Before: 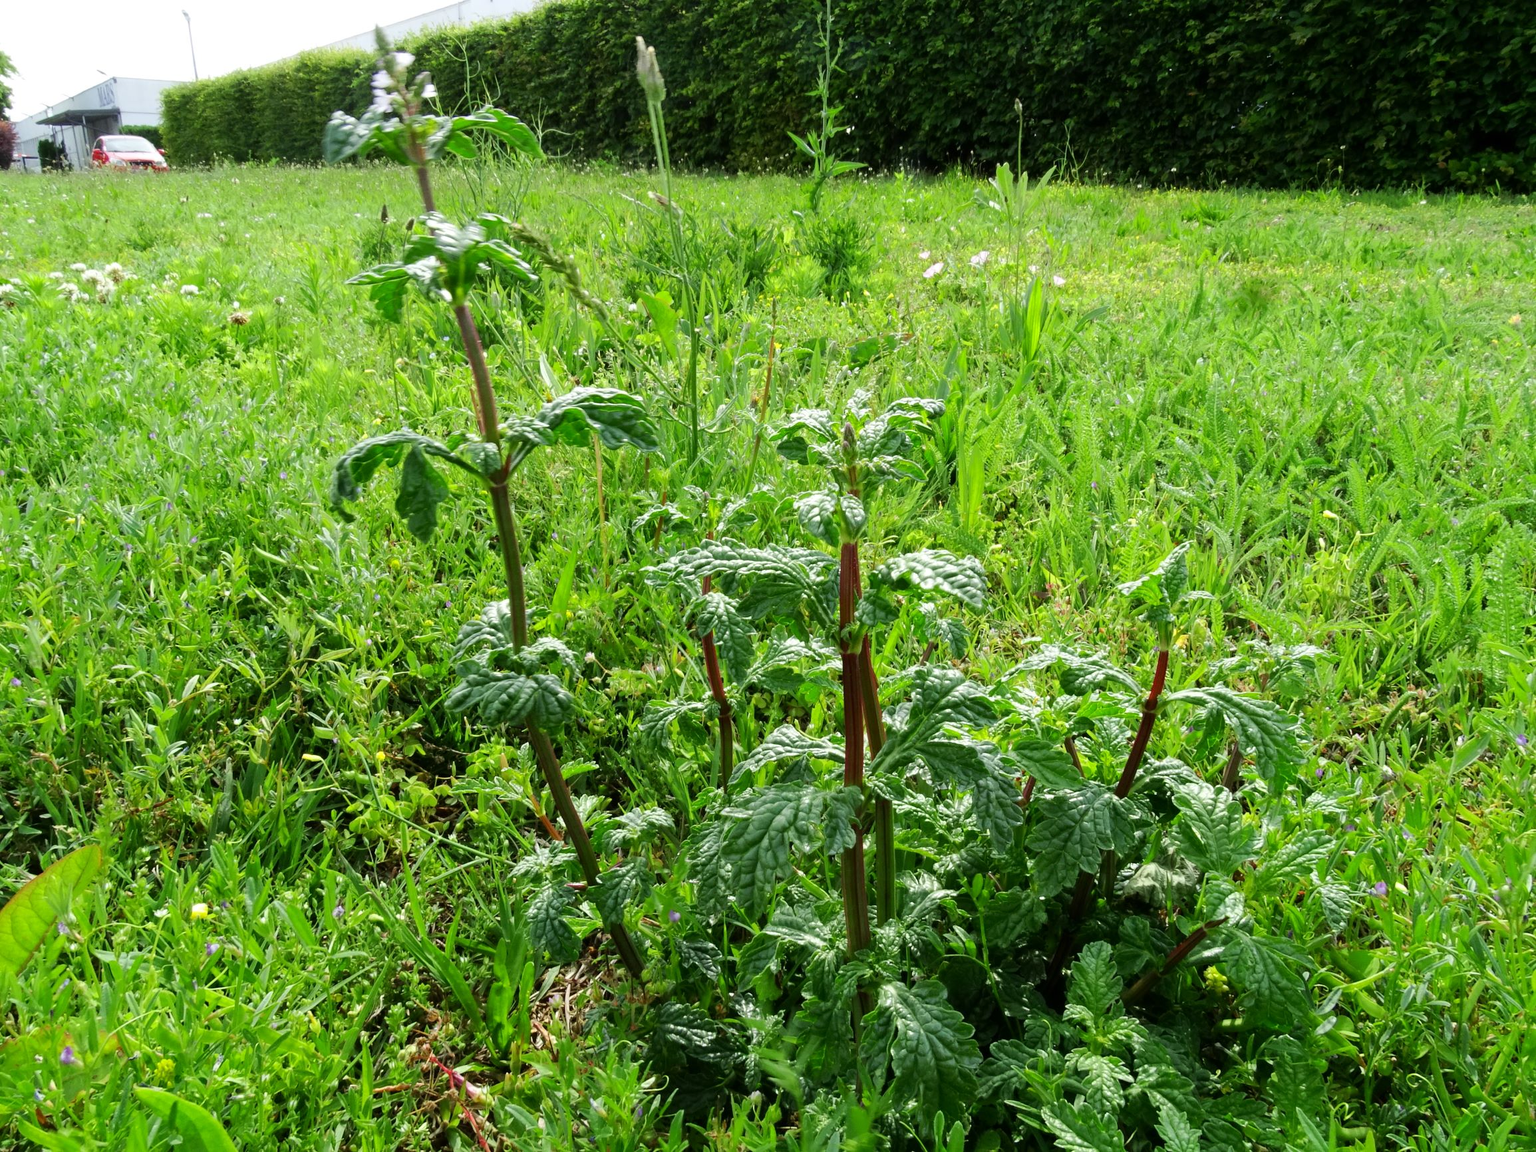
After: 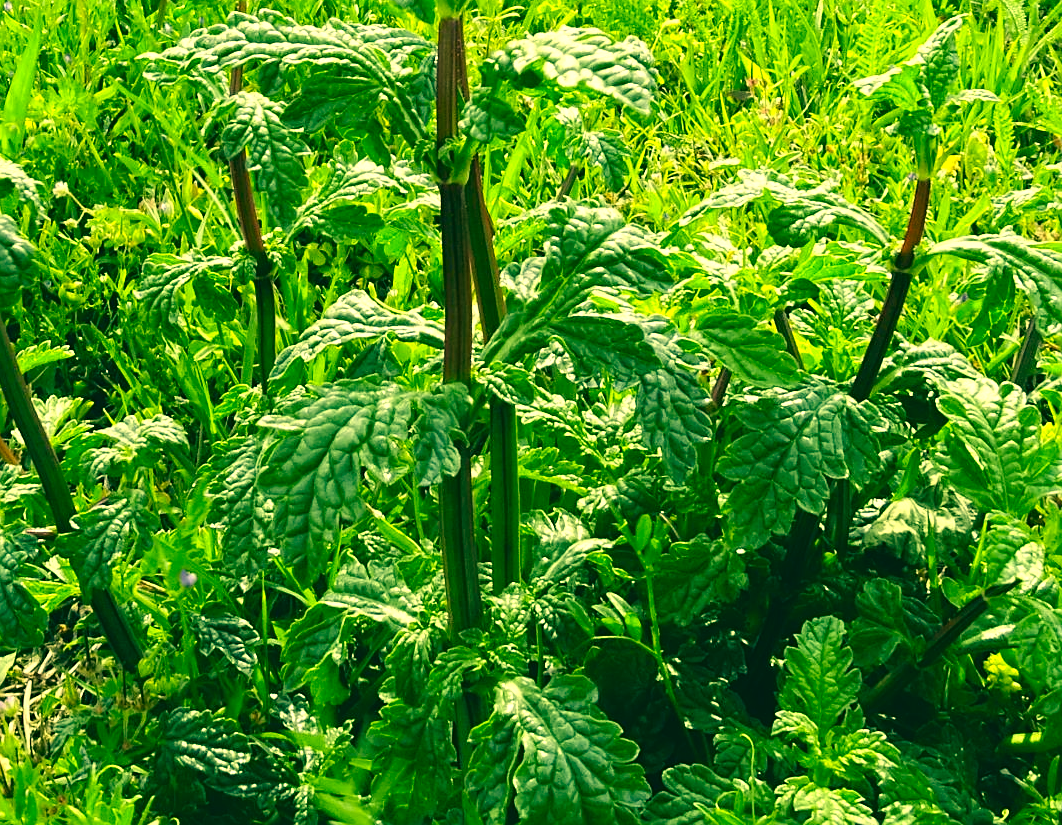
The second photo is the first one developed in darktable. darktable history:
color correction: highlights a* 2.08, highlights b* 34.57, shadows a* -36.32, shadows b* -6.03
sharpen: on, module defaults
crop: left 35.797%, top 46.168%, right 18.166%, bottom 6.195%
exposure: black level correction -0.002, exposure 0.533 EV, compensate highlight preservation false
